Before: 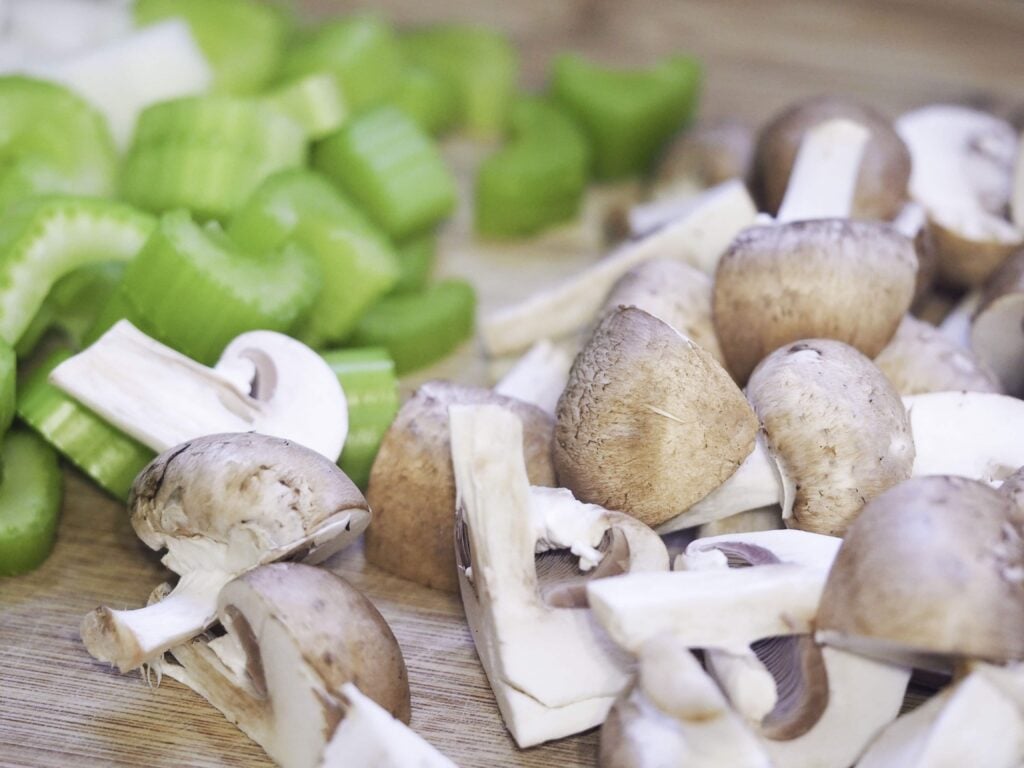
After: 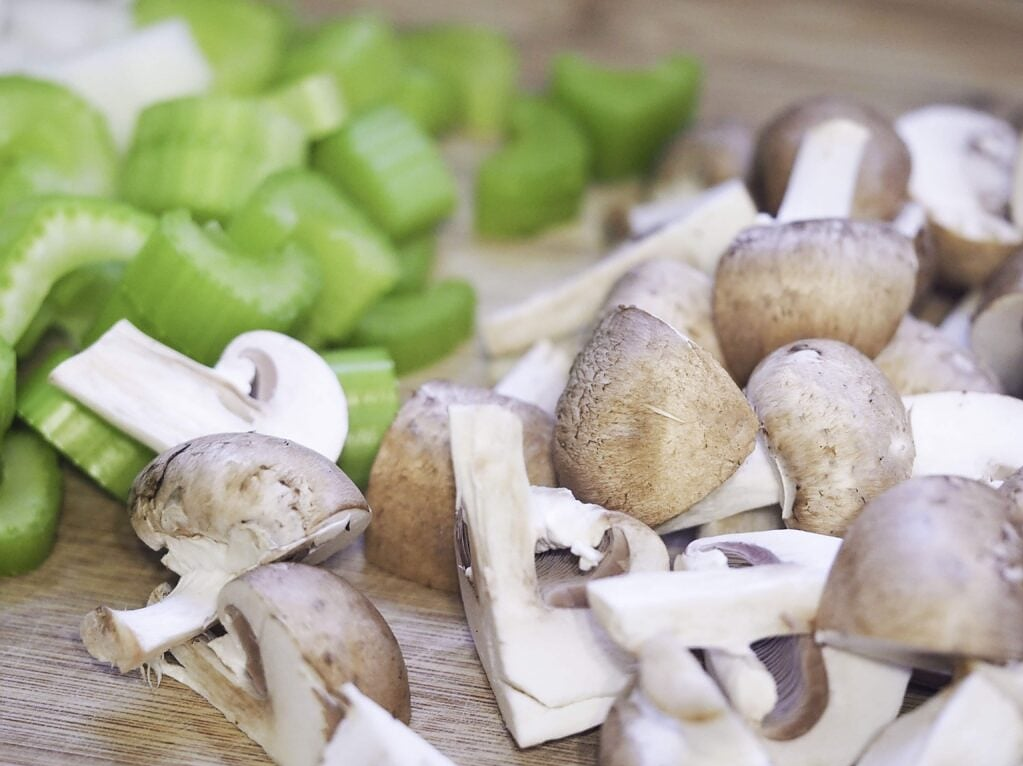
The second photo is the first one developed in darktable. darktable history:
crop: top 0.05%, bottom 0.098%
sharpen: radius 1
